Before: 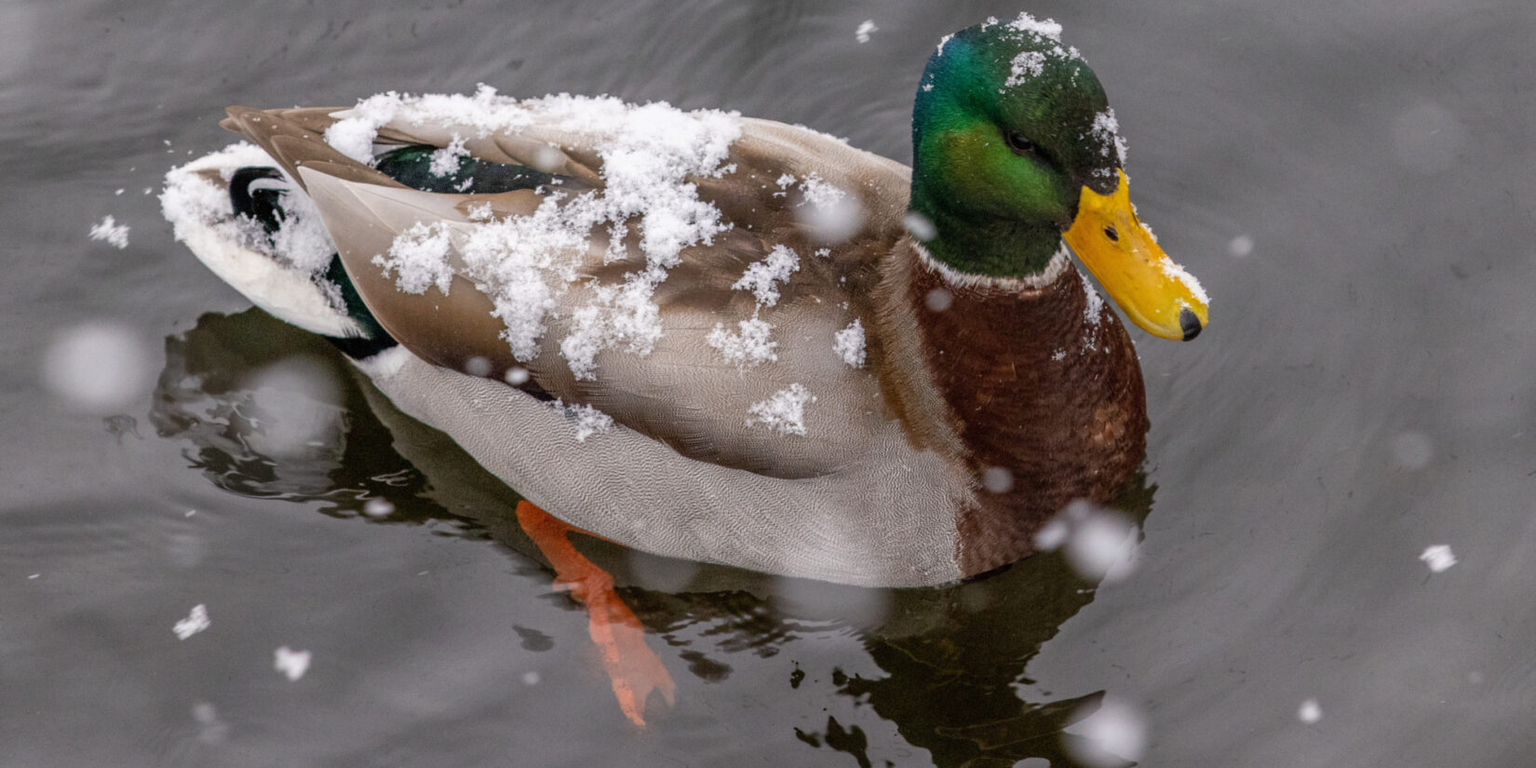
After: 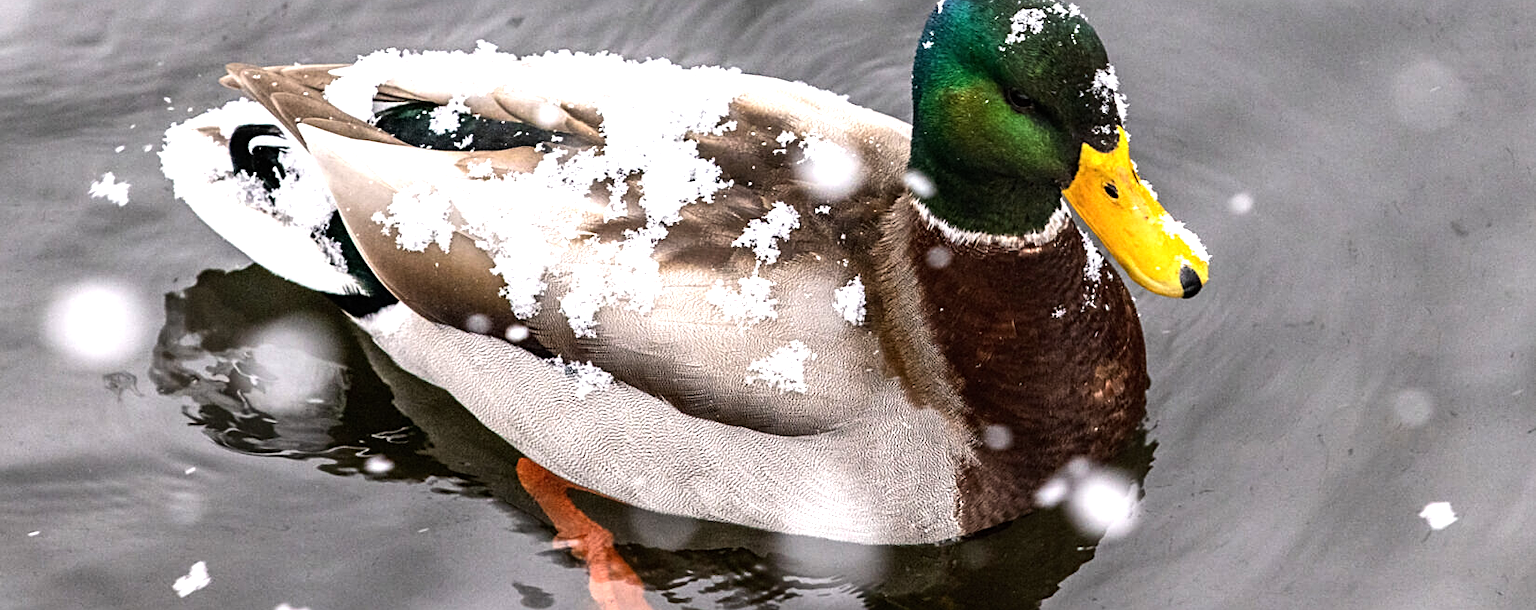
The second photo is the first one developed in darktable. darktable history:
crop and rotate: top 5.659%, bottom 14.805%
tone equalizer: -8 EV -1.05 EV, -7 EV -1.03 EV, -6 EV -0.89 EV, -5 EV -0.548 EV, -3 EV 0.573 EV, -2 EV 0.887 EV, -1 EV 1 EV, +0 EV 1.06 EV, edges refinement/feathering 500, mask exposure compensation -1.57 EV, preserve details no
exposure: exposure 0.406 EV, compensate exposure bias true, compensate highlight preservation false
sharpen: on, module defaults
